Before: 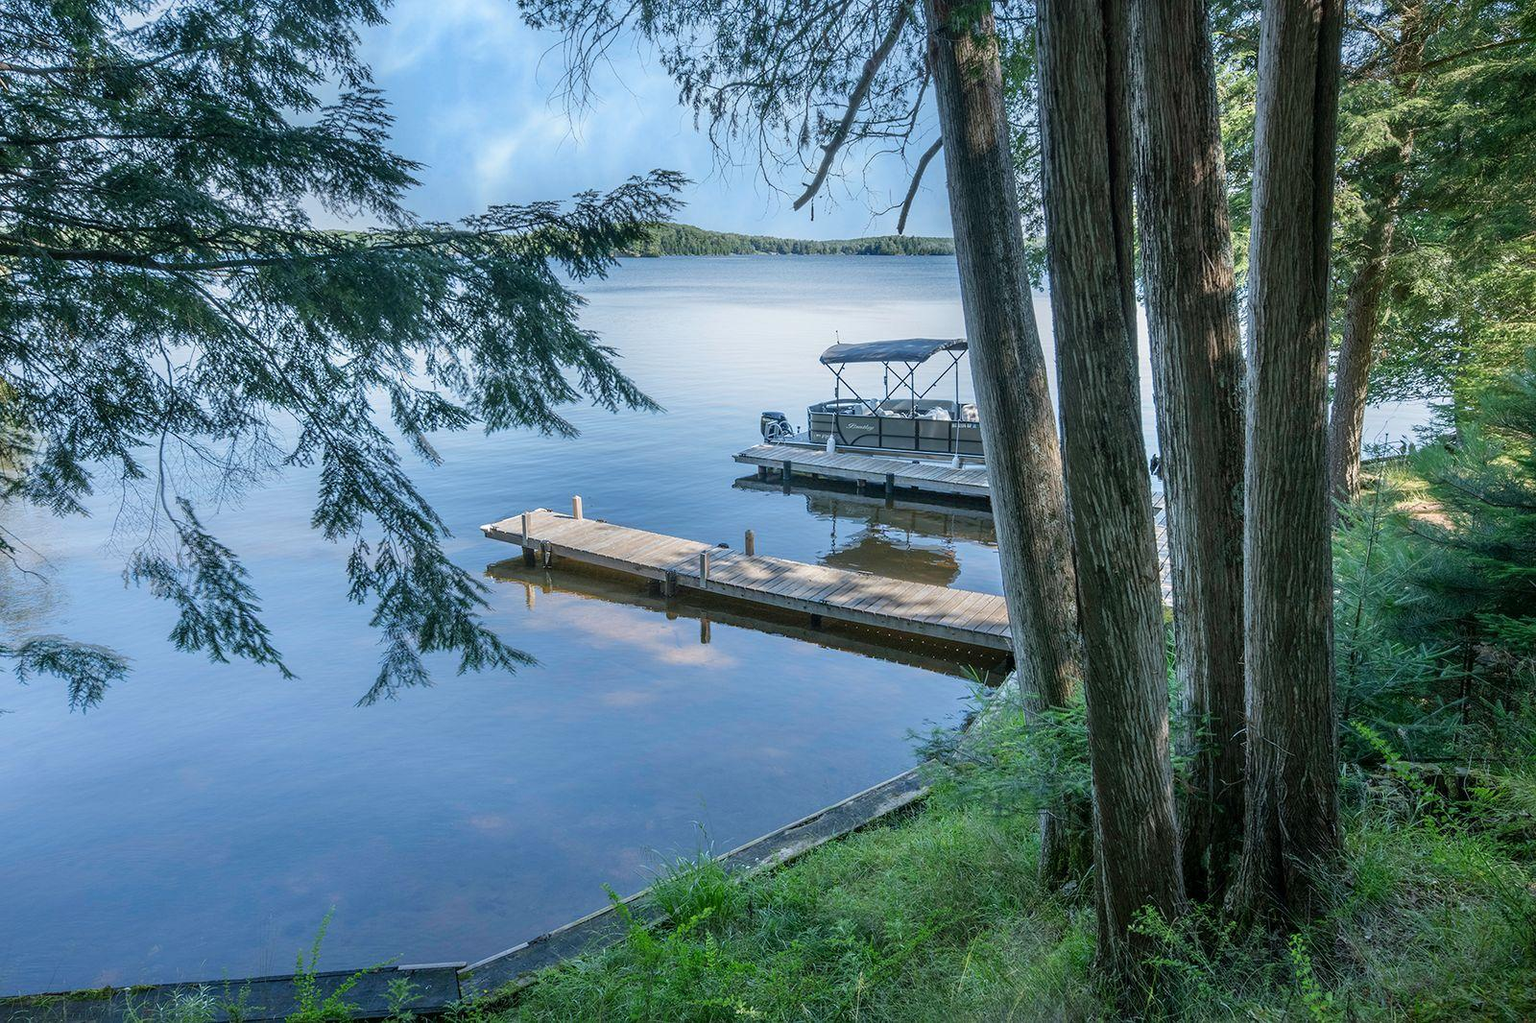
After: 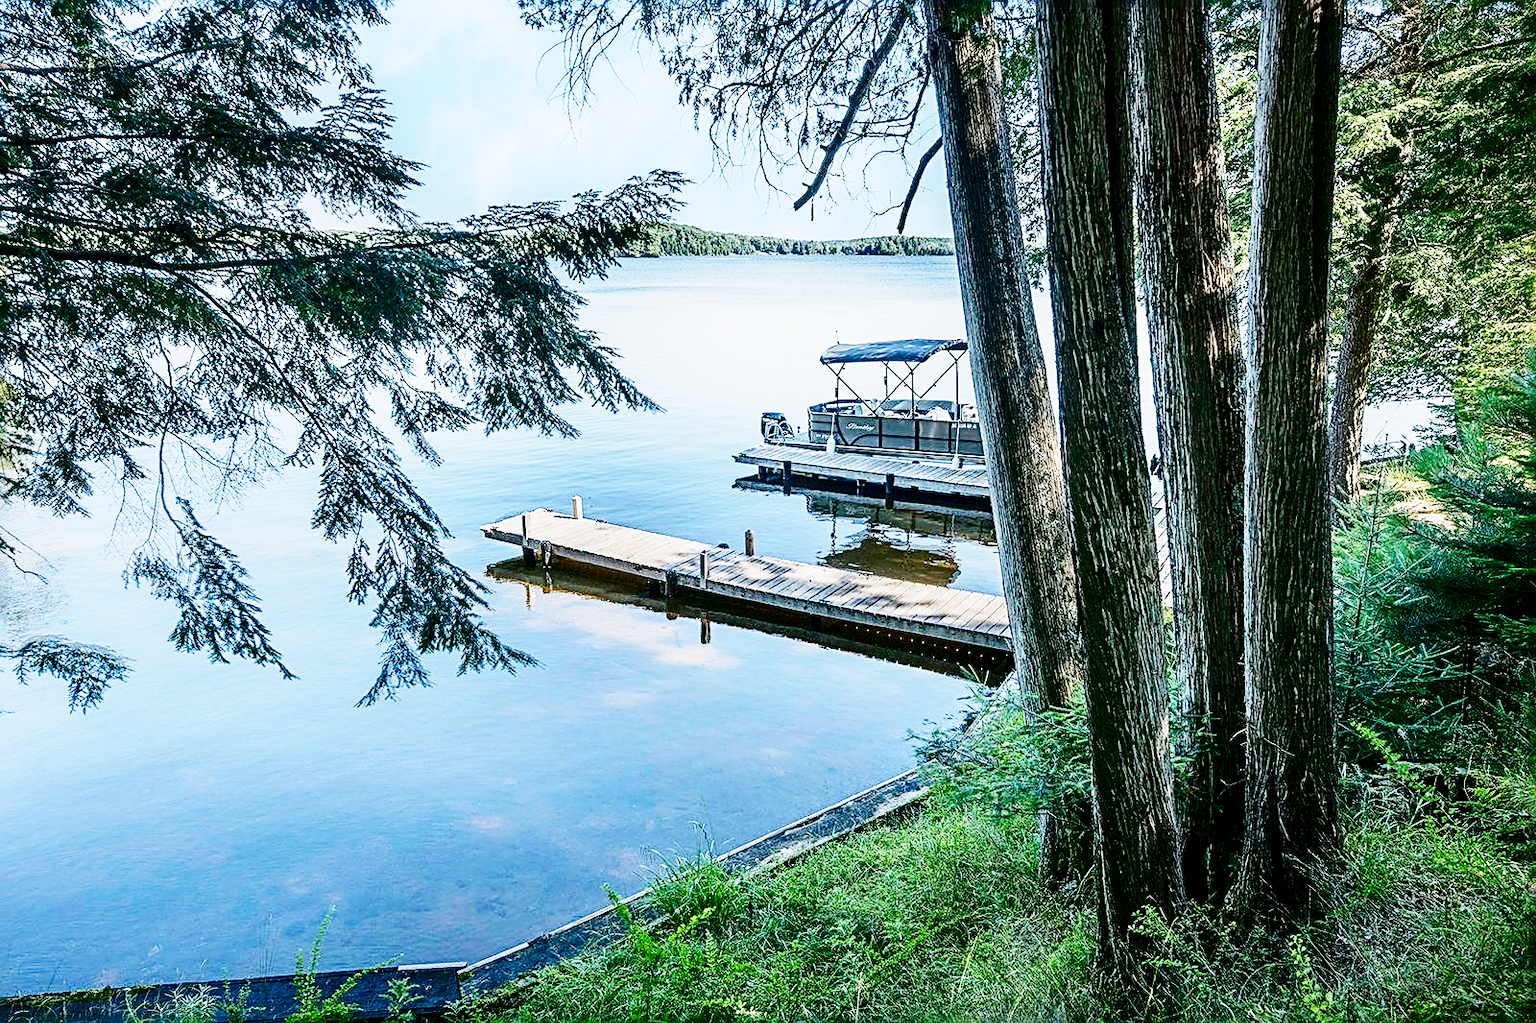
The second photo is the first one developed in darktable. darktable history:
exposure: compensate highlight preservation false
base curve: curves: ch0 [(0, 0) (0, 0.001) (0.001, 0.001) (0.004, 0.002) (0.007, 0.004) (0.015, 0.013) (0.033, 0.045) (0.052, 0.096) (0.075, 0.17) (0.099, 0.241) (0.163, 0.42) (0.219, 0.55) (0.259, 0.616) (0.327, 0.722) (0.365, 0.765) (0.522, 0.873) (0.547, 0.881) (0.689, 0.919) (0.826, 0.952) (1, 1)], exposure shift 0.01, preserve colors none
contrast brightness saturation: contrast 0.191, brightness -0.234, saturation 0.119
sharpen: radius 2.83, amount 0.713
